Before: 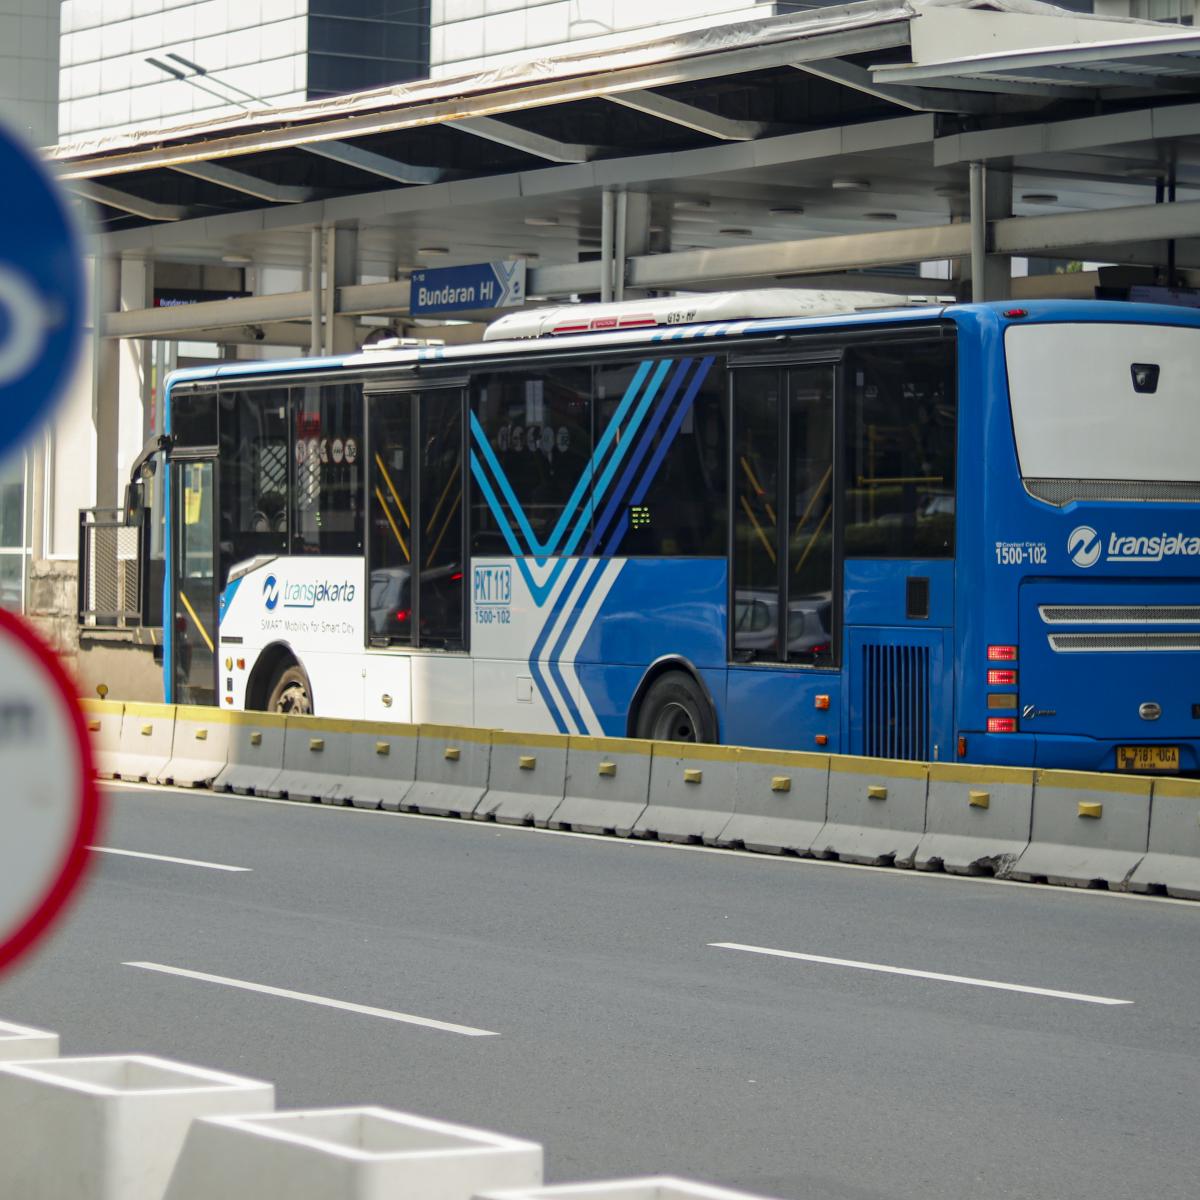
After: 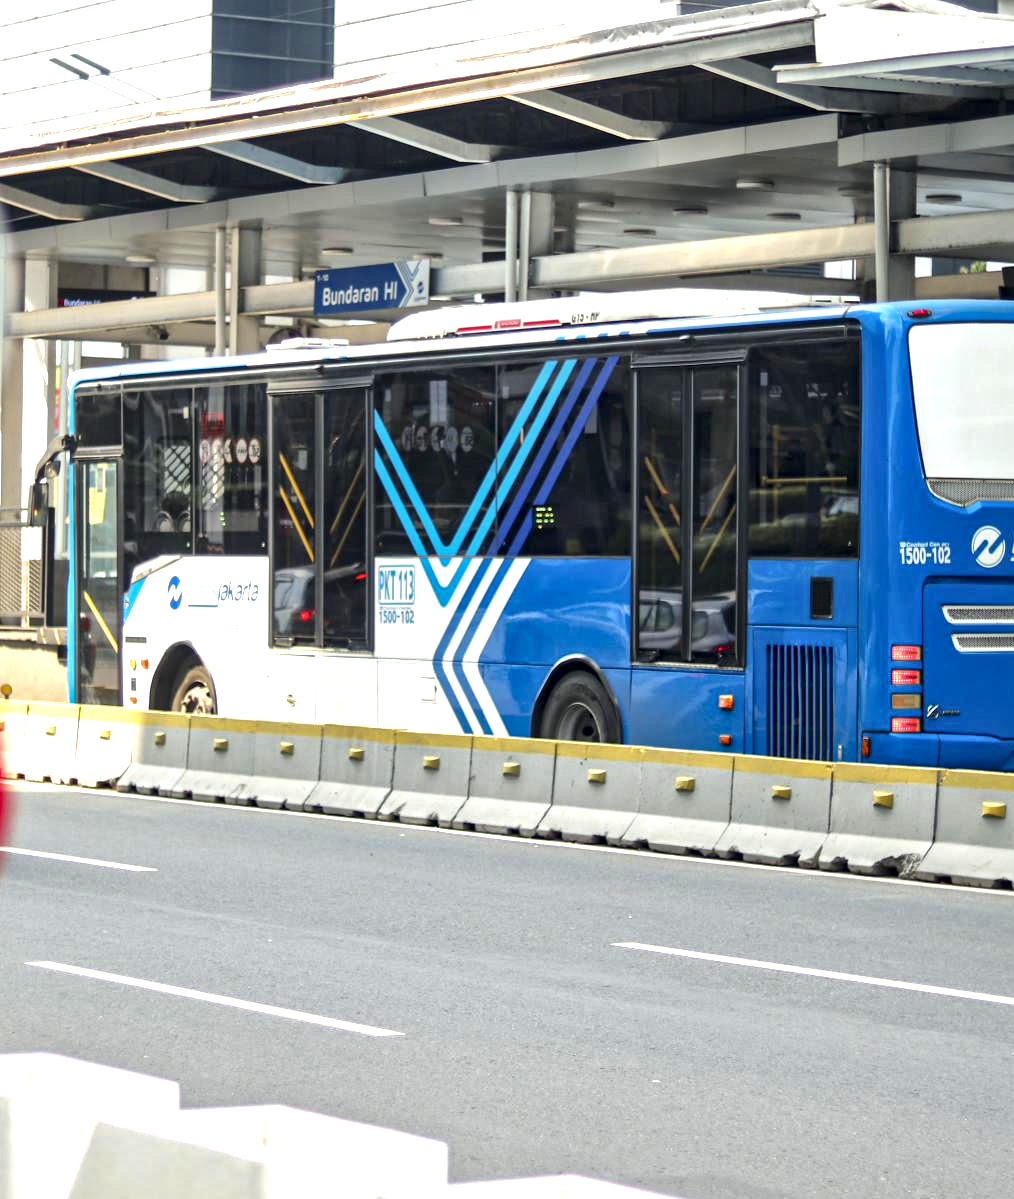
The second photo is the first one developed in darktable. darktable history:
crop: left 8.054%, right 7.402%
exposure: black level correction 0, exposure 1.104 EV, compensate highlight preservation false
local contrast: mode bilateral grid, contrast 20, coarseness 19, detail 164%, midtone range 0.2
